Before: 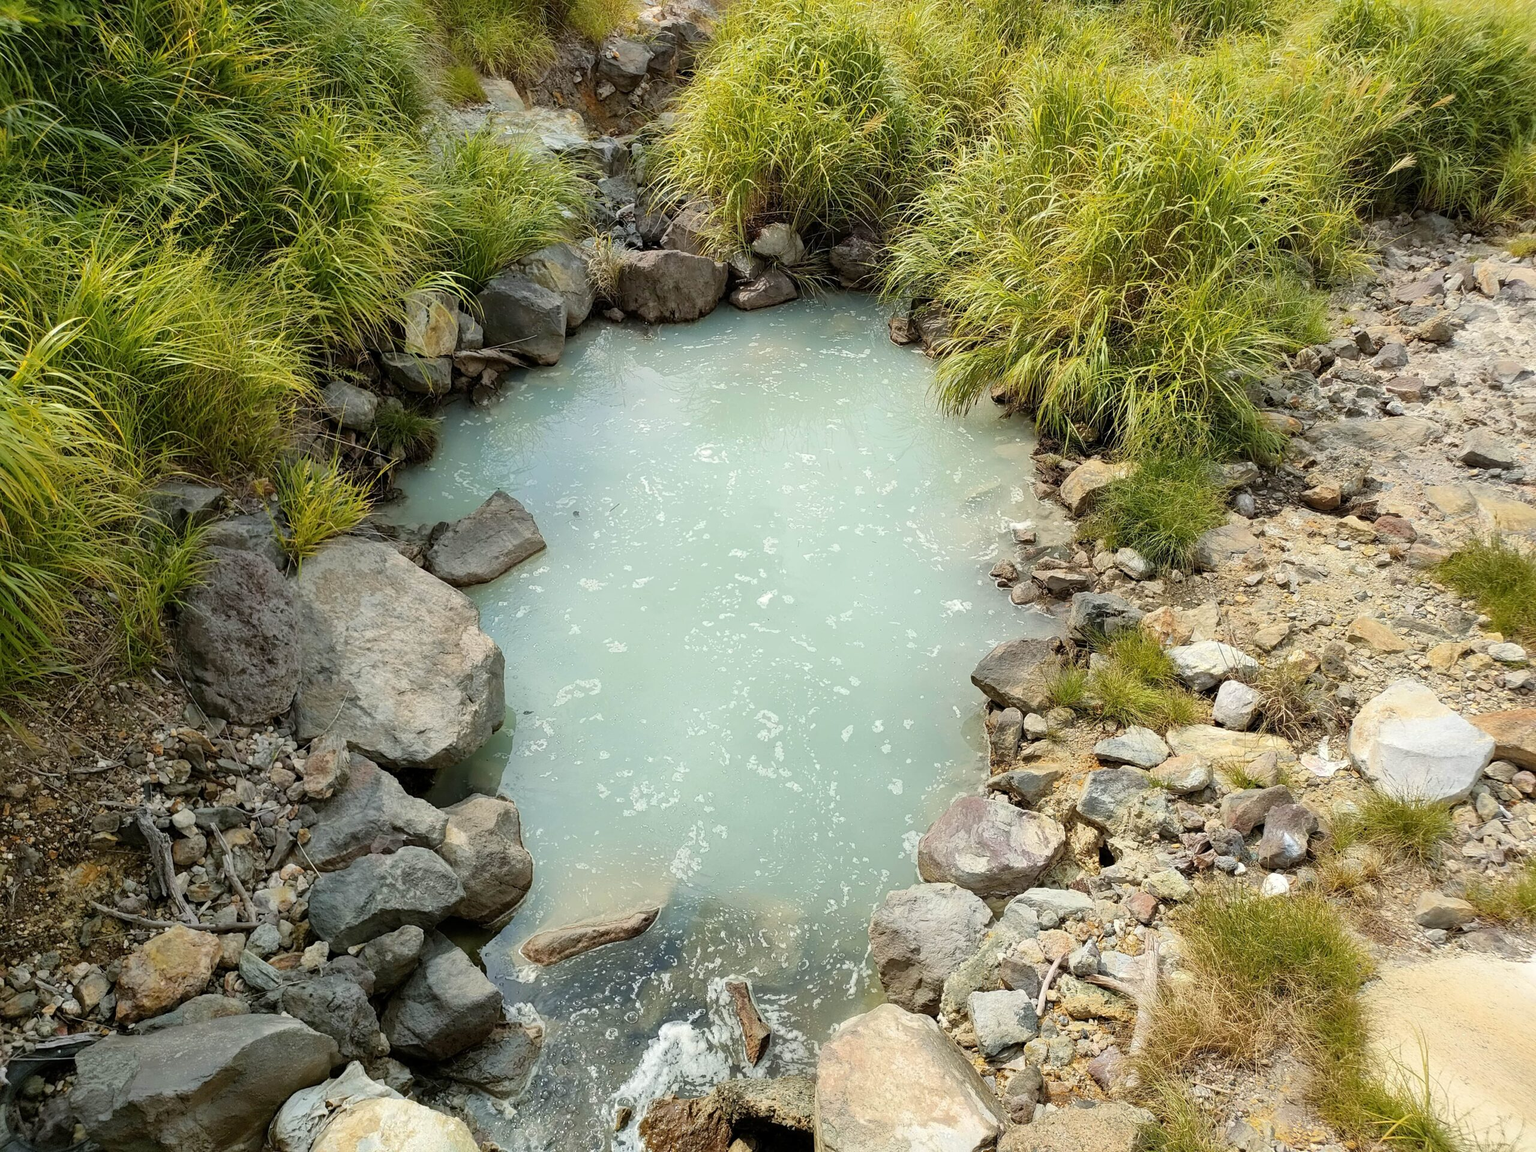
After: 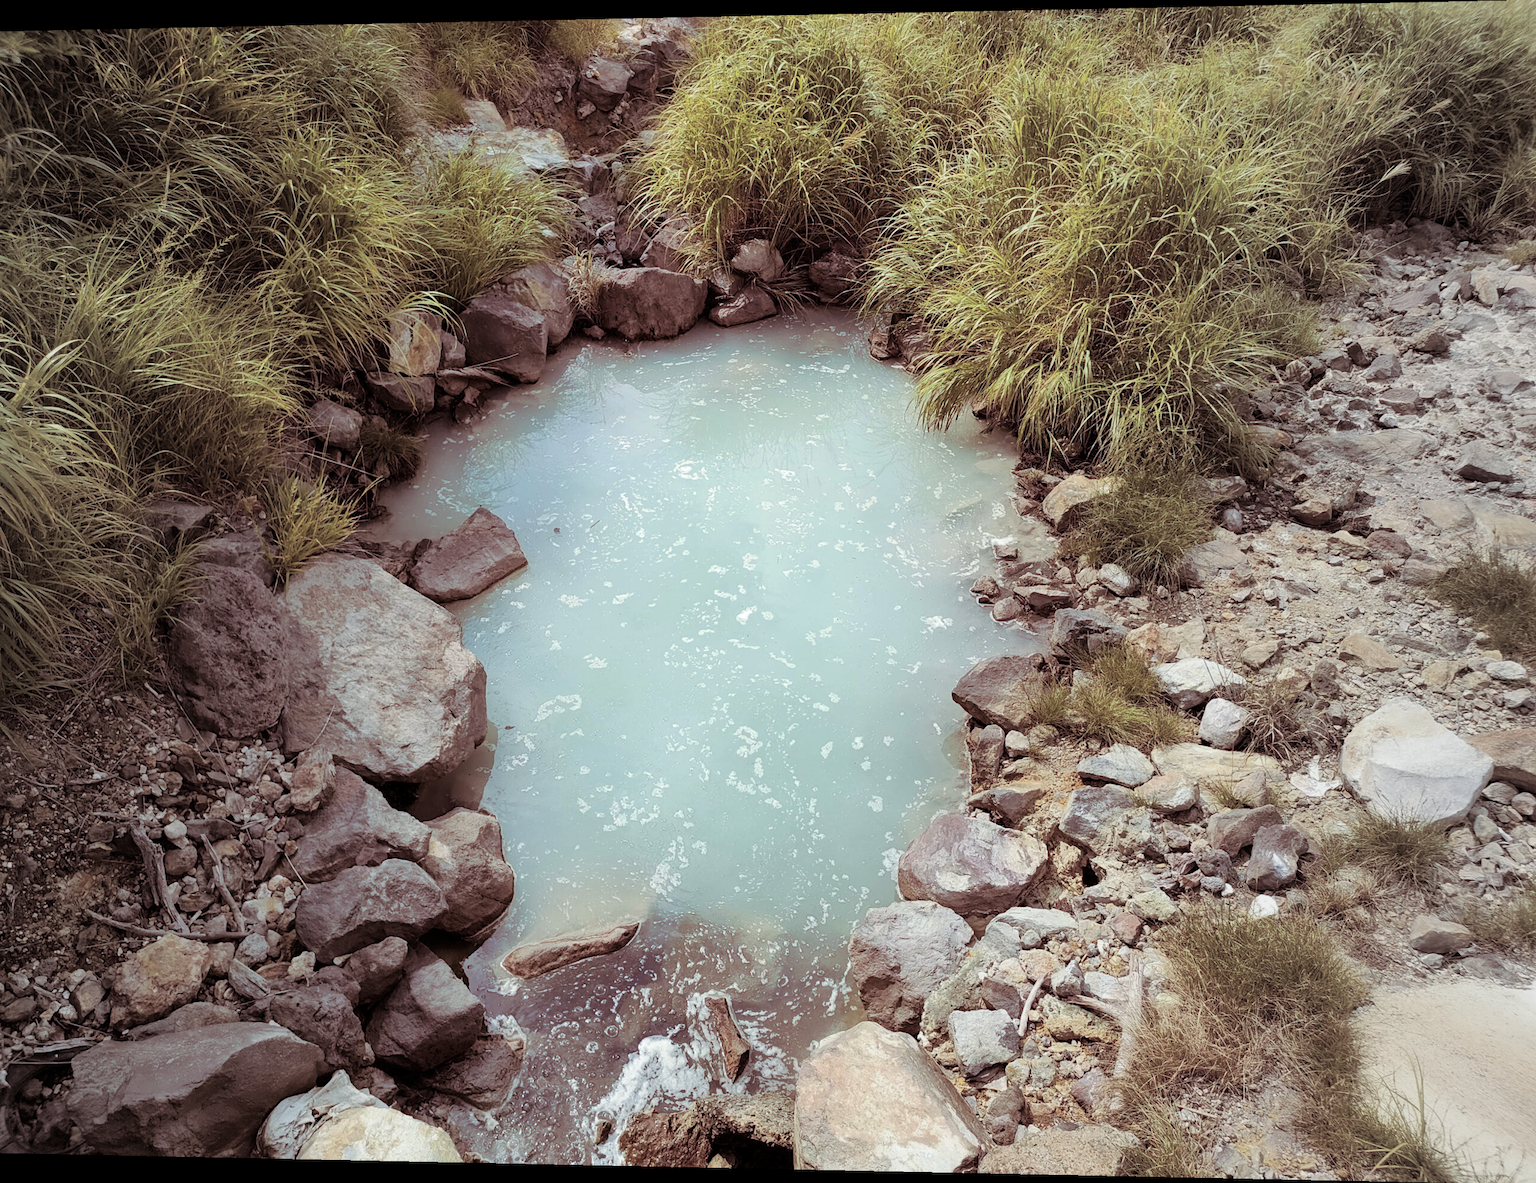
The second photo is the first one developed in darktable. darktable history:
split-toning: on, module defaults
color calibration: illuminant as shot in camera, x 0.358, y 0.373, temperature 4628.91 K
rotate and perspective: lens shift (horizontal) -0.055, automatic cropping off
vignetting: fall-off start 18.21%, fall-off radius 137.95%, brightness -0.207, center (-0.078, 0.066), width/height ratio 0.62, shape 0.59
